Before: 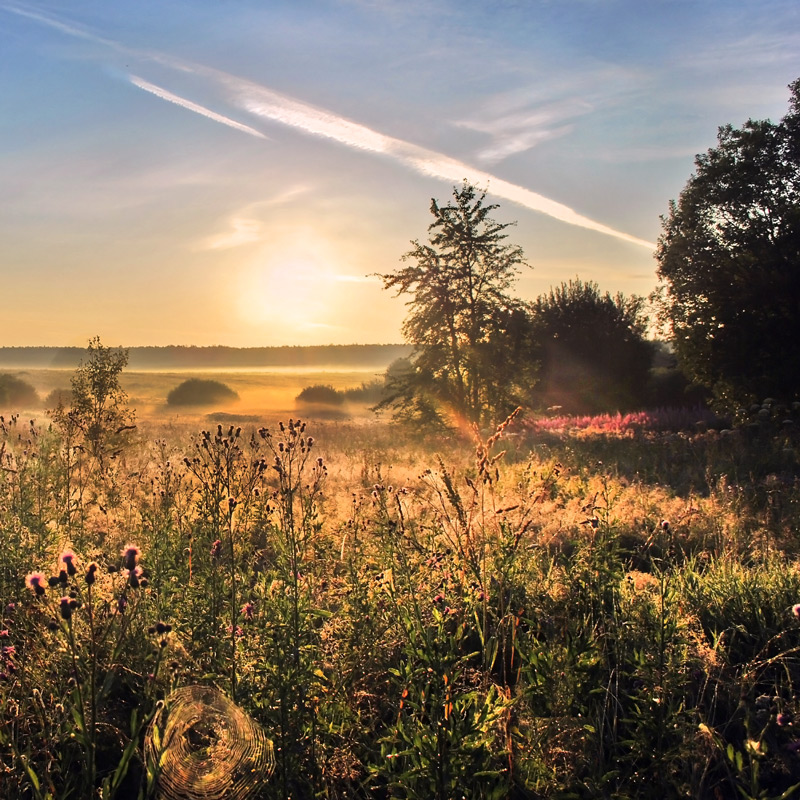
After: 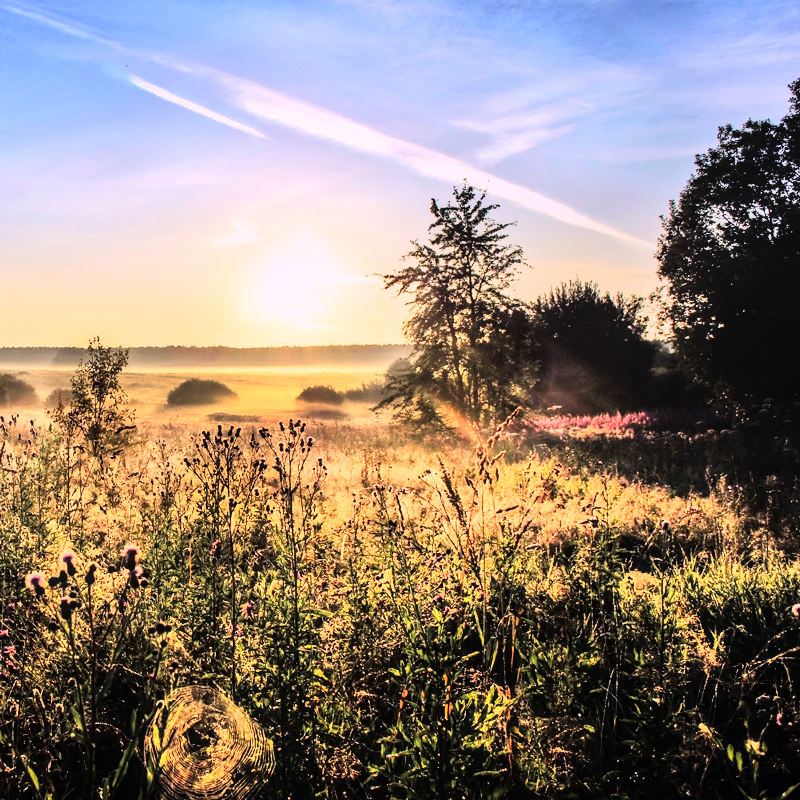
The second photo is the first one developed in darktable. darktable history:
local contrast: on, module defaults
rgb curve: curves: ch0 [(0, 0) (0.21, 0.15) (0.24, 0.21) (0.5, 0.75) (0.75, 0.96) (0.89, 0.99) (1, 1)]; ch1 [(0, 0.02) (0.21, 0.13) (0.25, 0.2) (0.5, 0.67) (0.75, 0.9) (0.89, 0.97) (1, 1)]; ch2 [(0, 0.02) (0.21, 0.13) (0.25, 0.2) (0.5, 0.67) (0.75, 0.9) (0.89, 0.97) (1, 1)], compensate middle gray true
graduated density: hue 238.83°, saturation 50%
